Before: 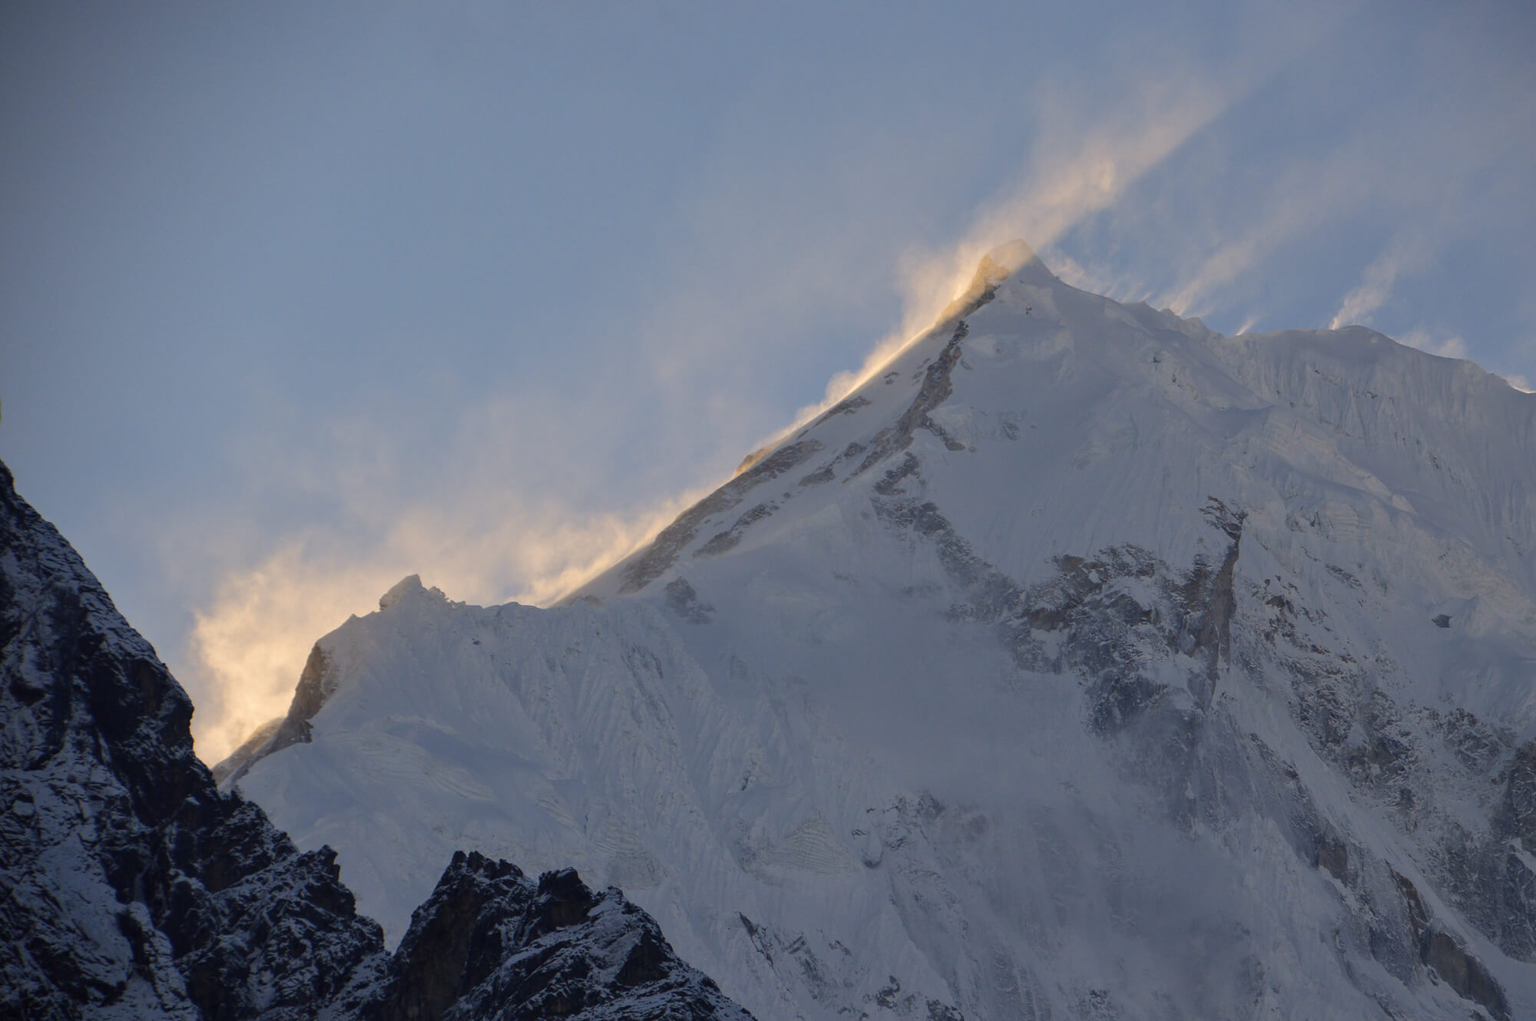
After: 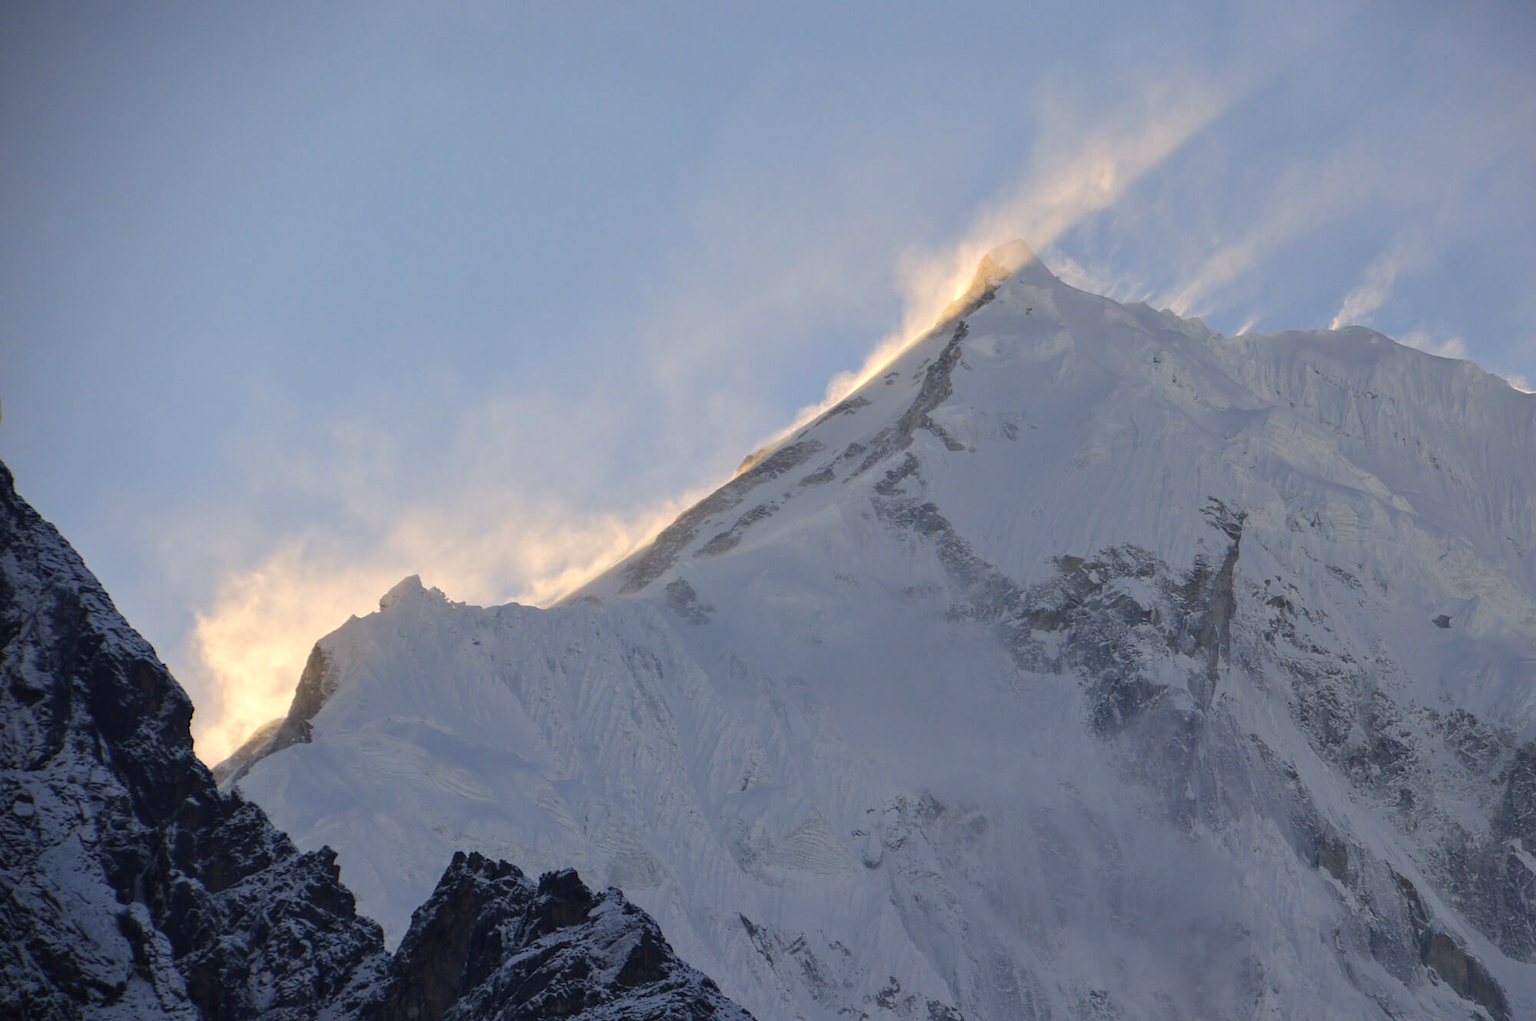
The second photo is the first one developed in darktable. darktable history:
exposure: exposure 0.44 EV, compensate exposure bias true, compensate highlight preservation false
